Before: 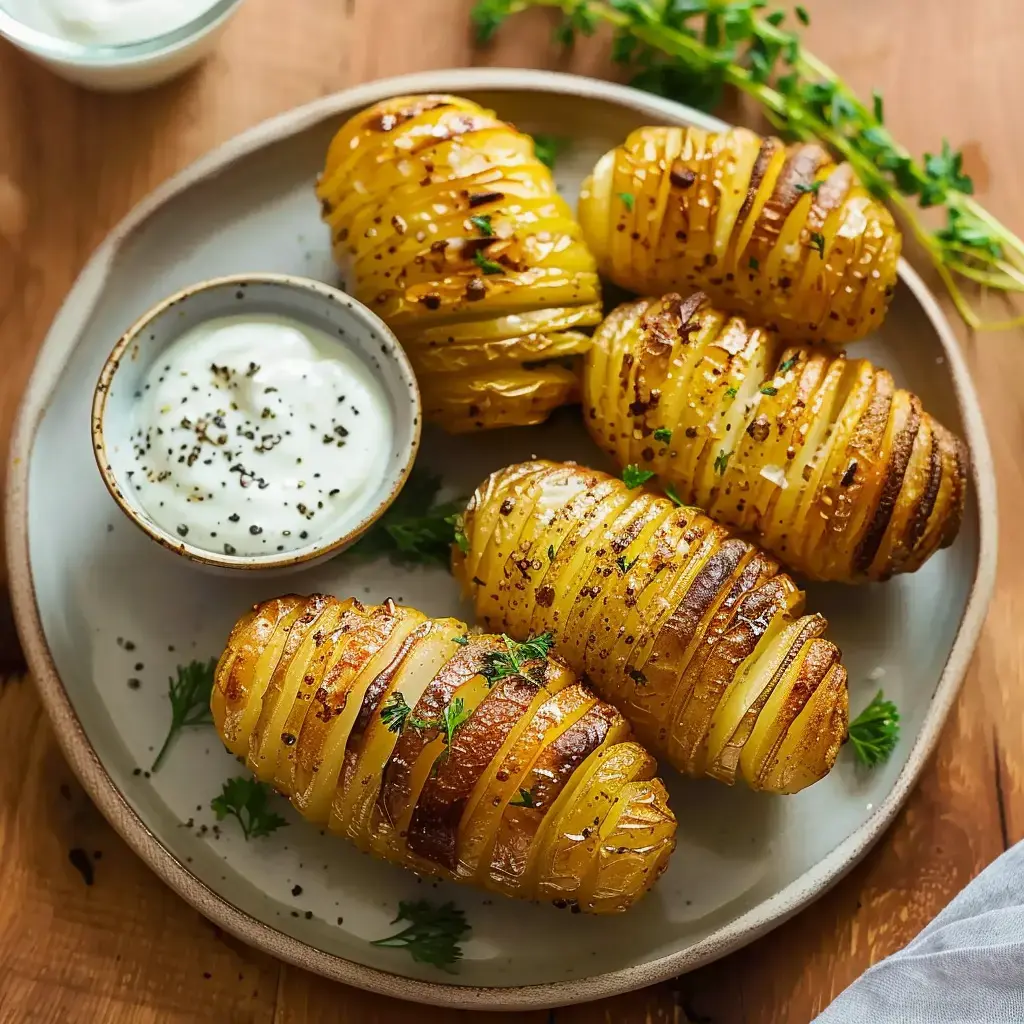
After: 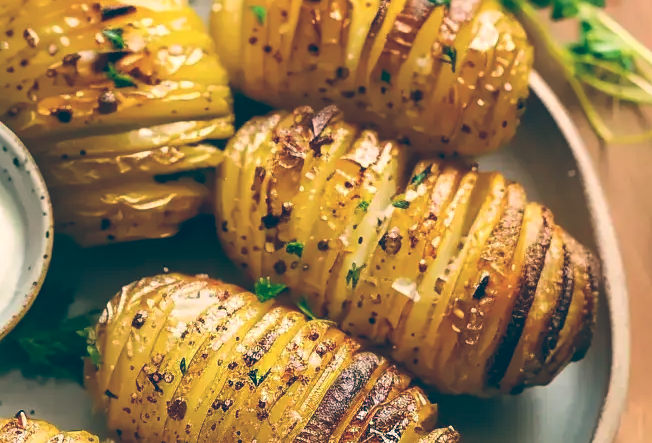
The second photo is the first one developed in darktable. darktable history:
exposure: exposure 0.02 EV, compensate highlight preservation false
color balance: lift [1.006, 0.985, 1.002, 1.015], gamma [1, 0.953, 1.008, 1.047], gain [1.076, 1.13, 1.004, 0.87]
crop: left 36.005%, top 18.293%, right 0.31%, bottom 38.444%
